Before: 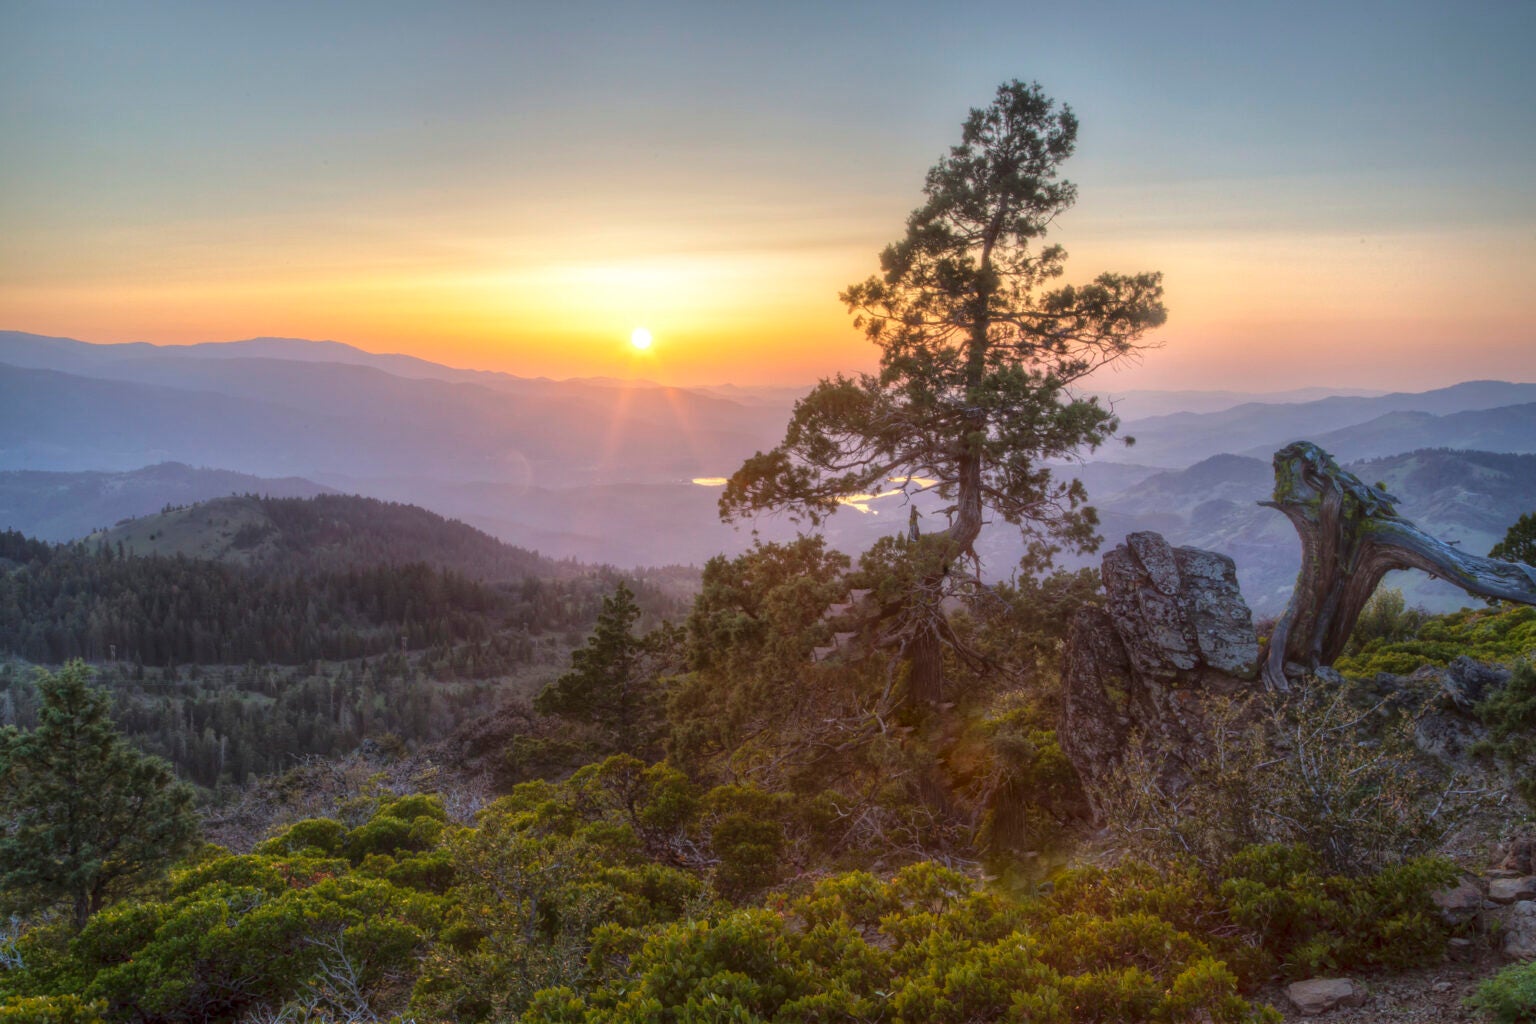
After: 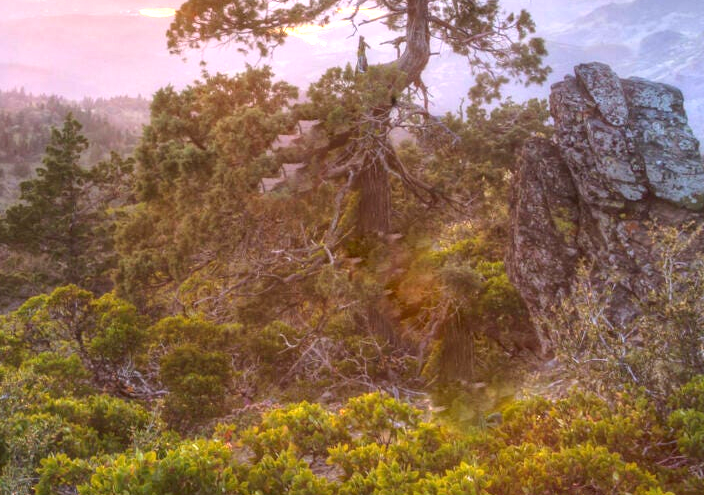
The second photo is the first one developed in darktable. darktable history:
crop: left 35.976%, top 45.819%, right 18.162%, bottom 5.807%
exposure: black level correction 0, exposure 1.379 EV, compensate exposure bias true, compensate highlight preservation false
